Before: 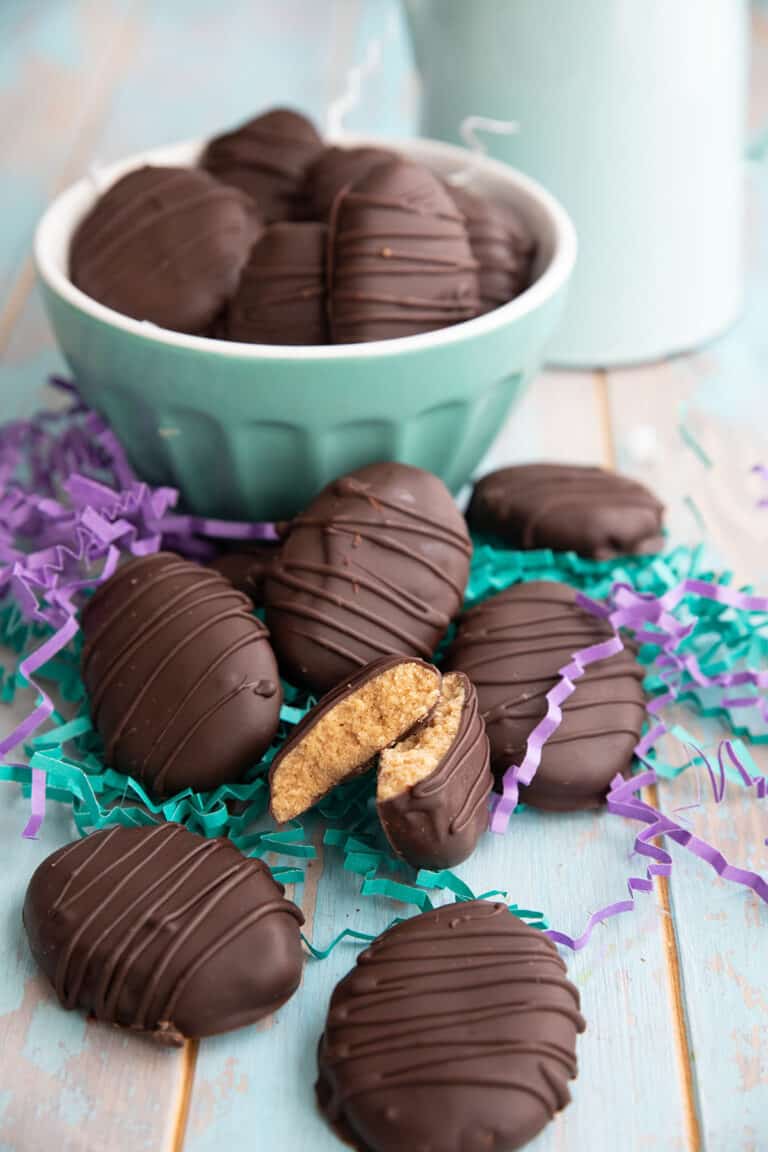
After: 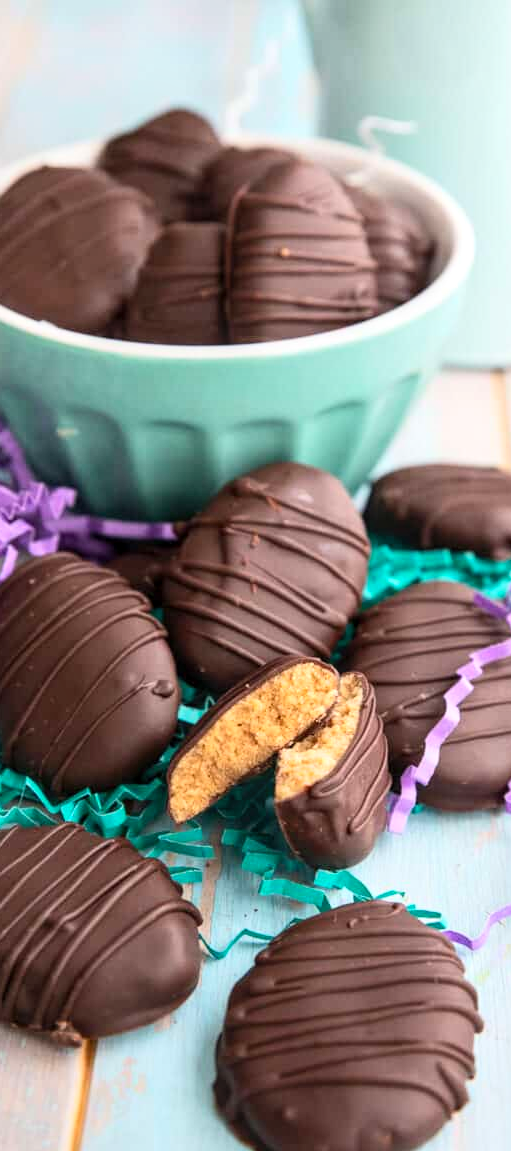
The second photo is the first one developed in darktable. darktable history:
local contrast: on, module defaults
crop and rotate: left 13.39%, right 19.954%
contrast brightness saturation: contrast 0.196, brightness 0.16, saturation 0.223
